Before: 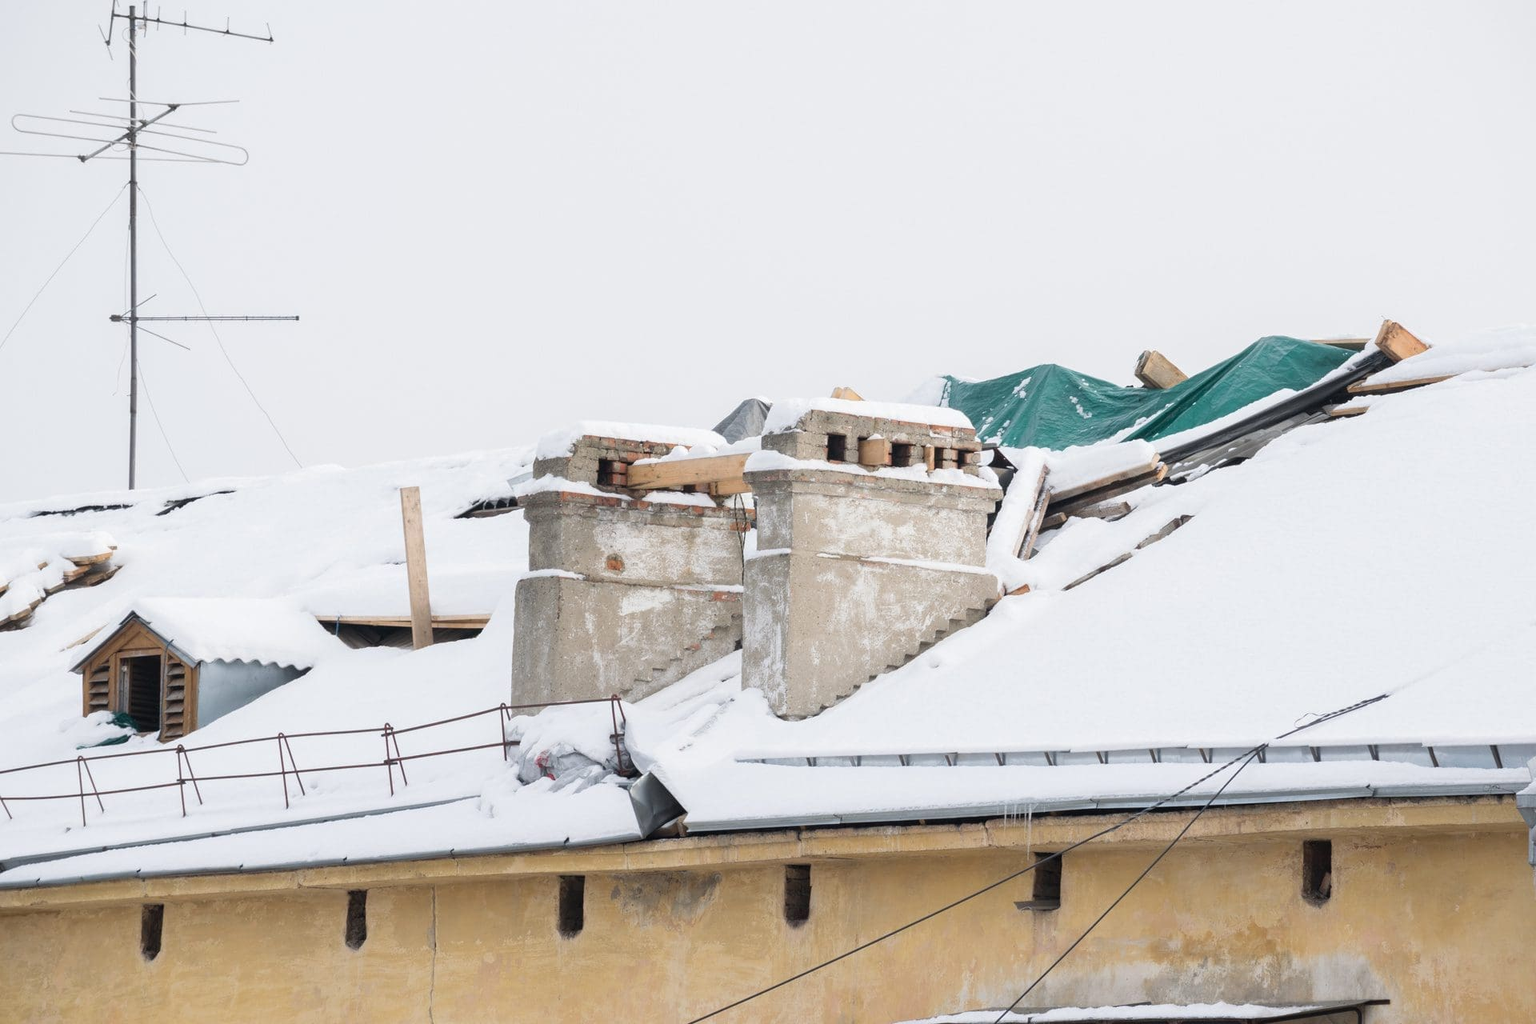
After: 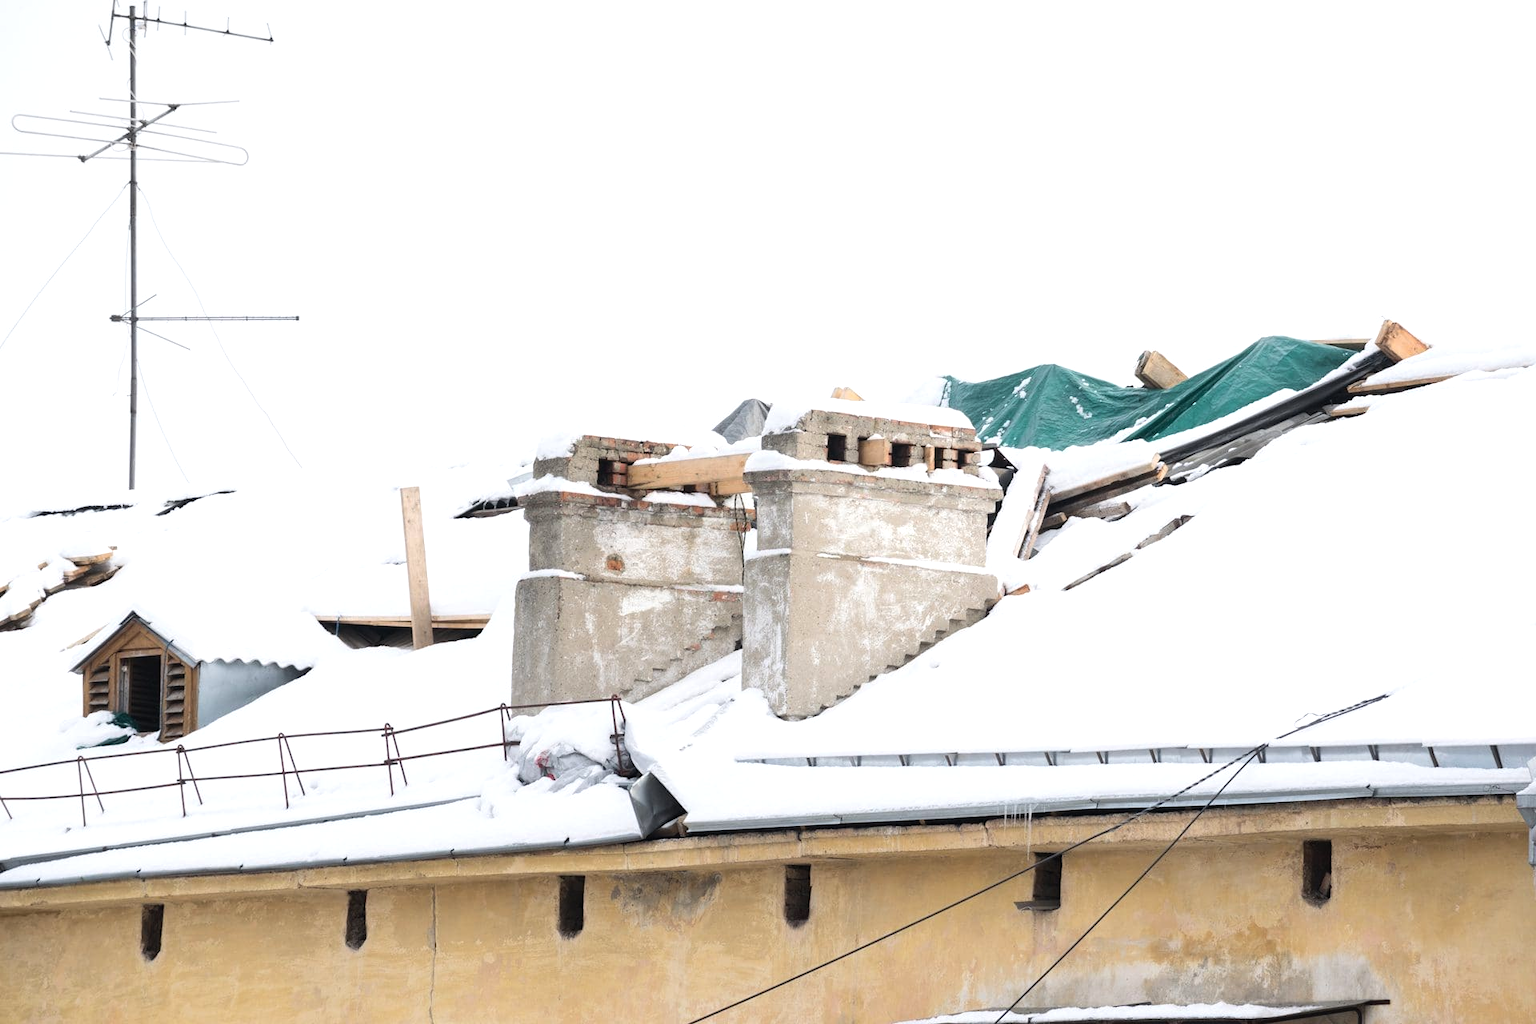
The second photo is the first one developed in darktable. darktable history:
tone equalizer: -8 EV -0.417 EV, -7 EV -0.389 EV, -6 EV -0.333 EV, -5 EV -0.222 EV, -3 EV 0.222 EV, -2 EV 0.333 EV, -1 EV 0.389 EV, +0 EV 0.417 EV, edges refinement/feathering 500, mask exposure compensation -1.57 EV, preserve details no
local contrast: mode bilateral grid, contrast 100, coarseness 100, detail 91%, midtone range 0.2
